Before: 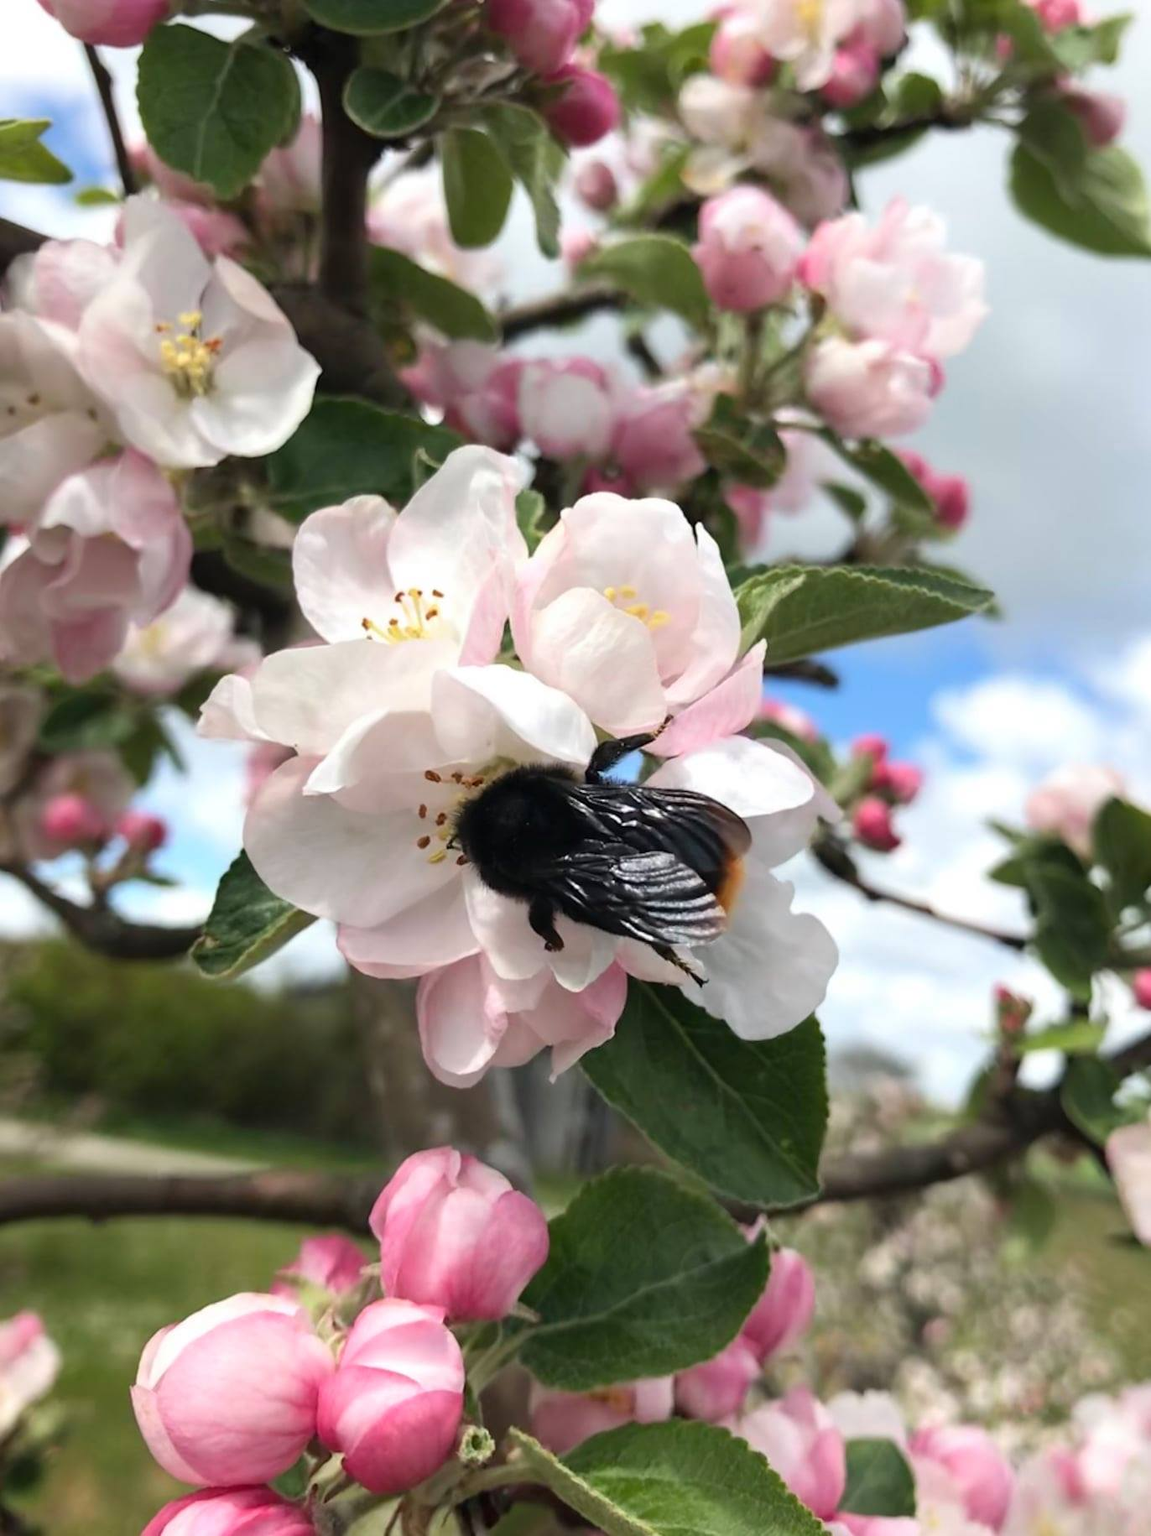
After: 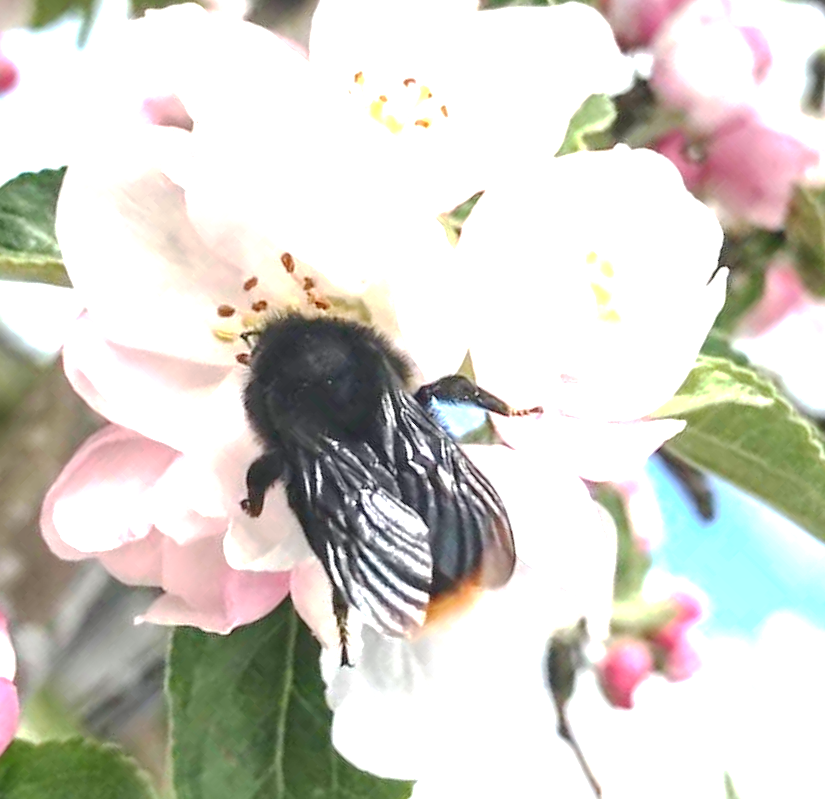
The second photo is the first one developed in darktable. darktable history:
crop and rotate: angle -44.4°, top 16.356%, right 0.853%, bottom 11.693%
local contrast: on, module defaults
base curve: curves: ch0 [(0, 0) (0.235, 0.266) (0.503, 0.496) (0.786, 0.72) (1, 1)], preserve colors none
exposure: exposure 1.525 EV, compensate highlight preservation false
